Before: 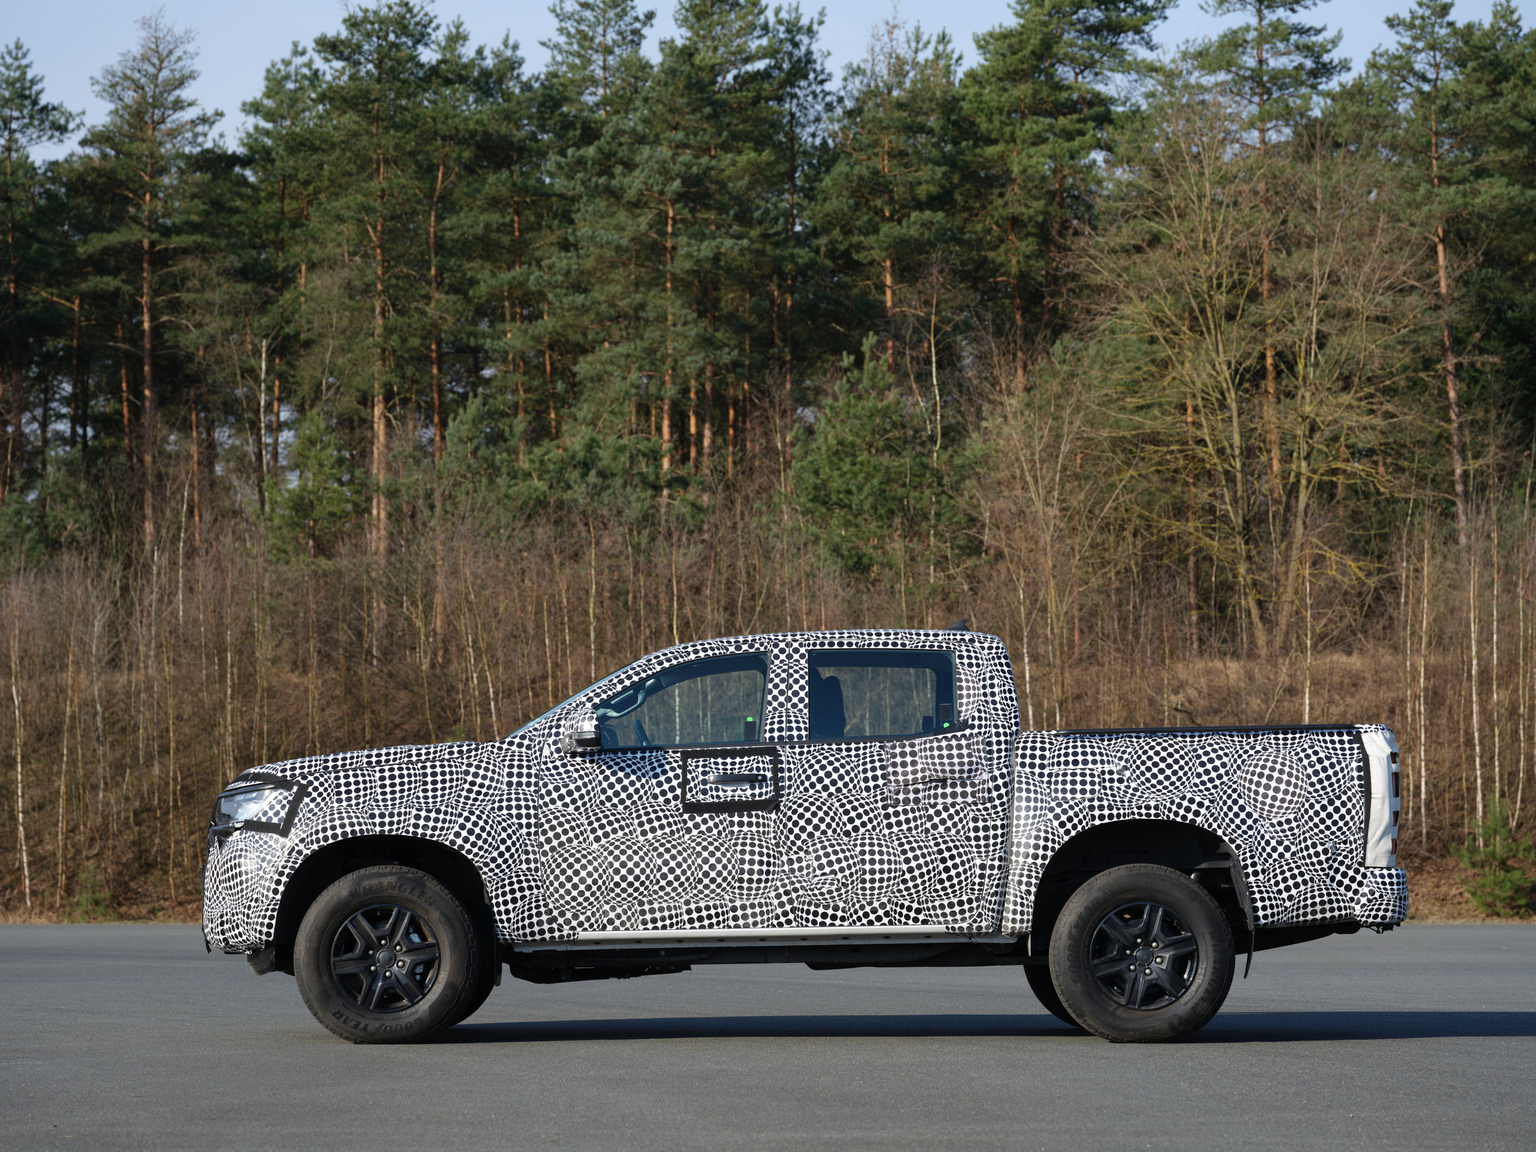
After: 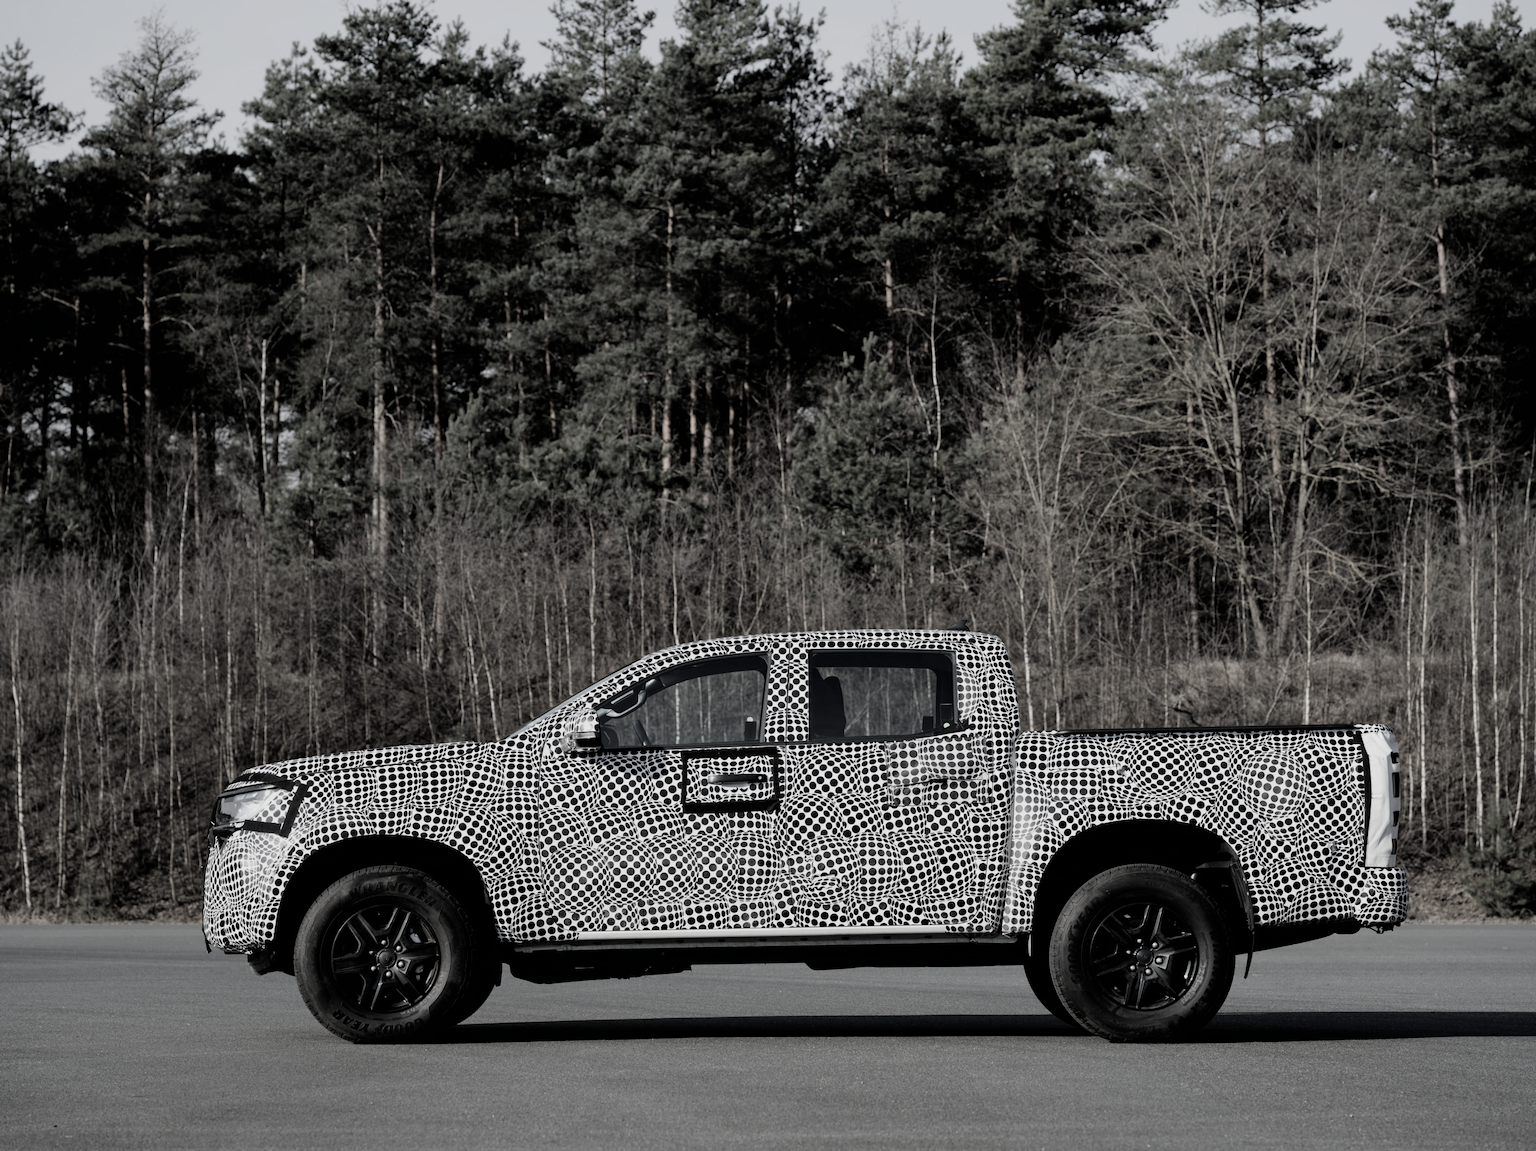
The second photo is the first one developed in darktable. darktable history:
filmic rgb: black relative exposure -5 EV, hardness 2.88, contrast 1.3, highlights saturation mix -10%
color correction: saturation 0.2
